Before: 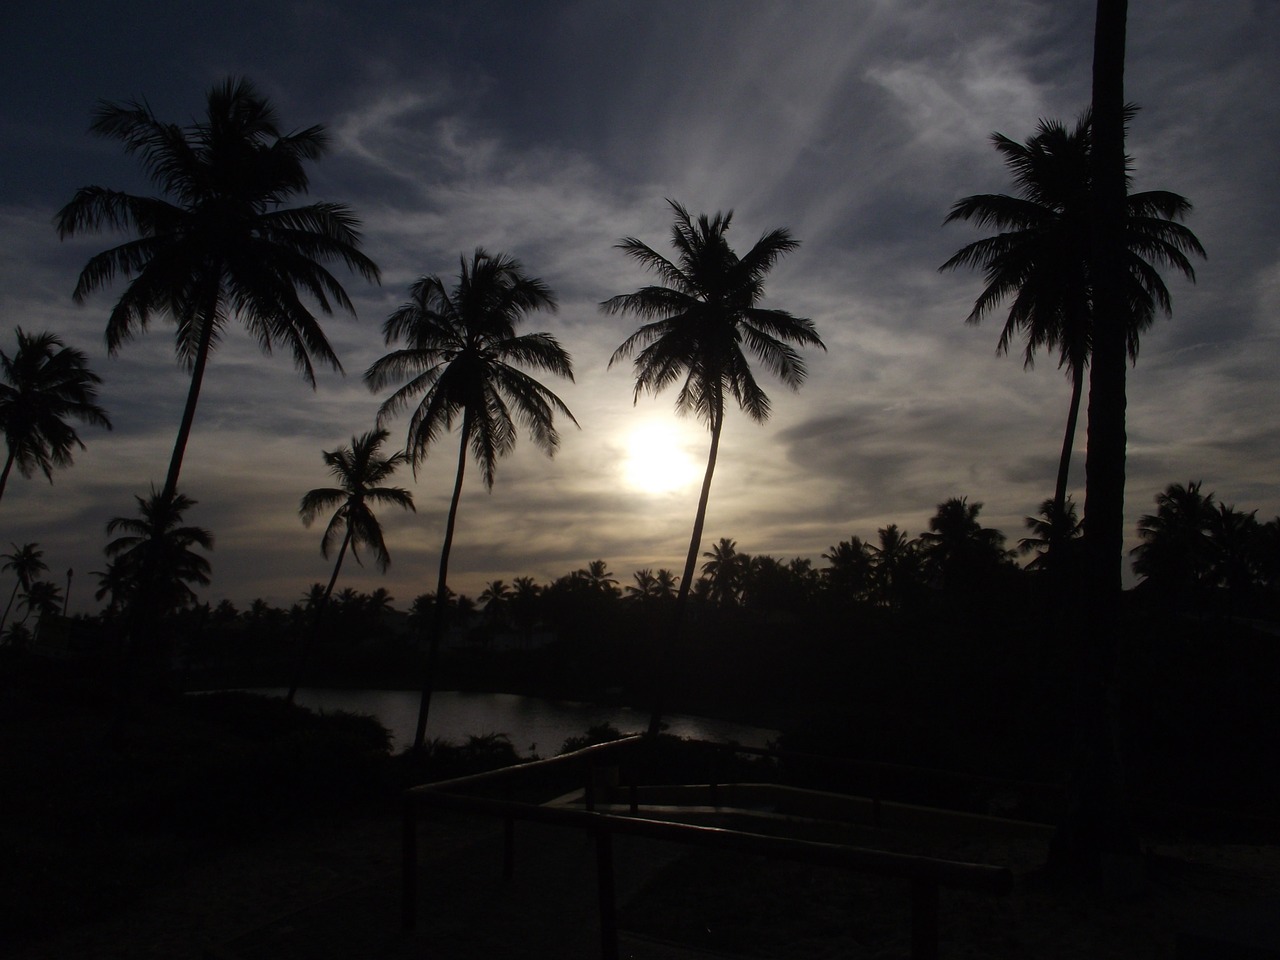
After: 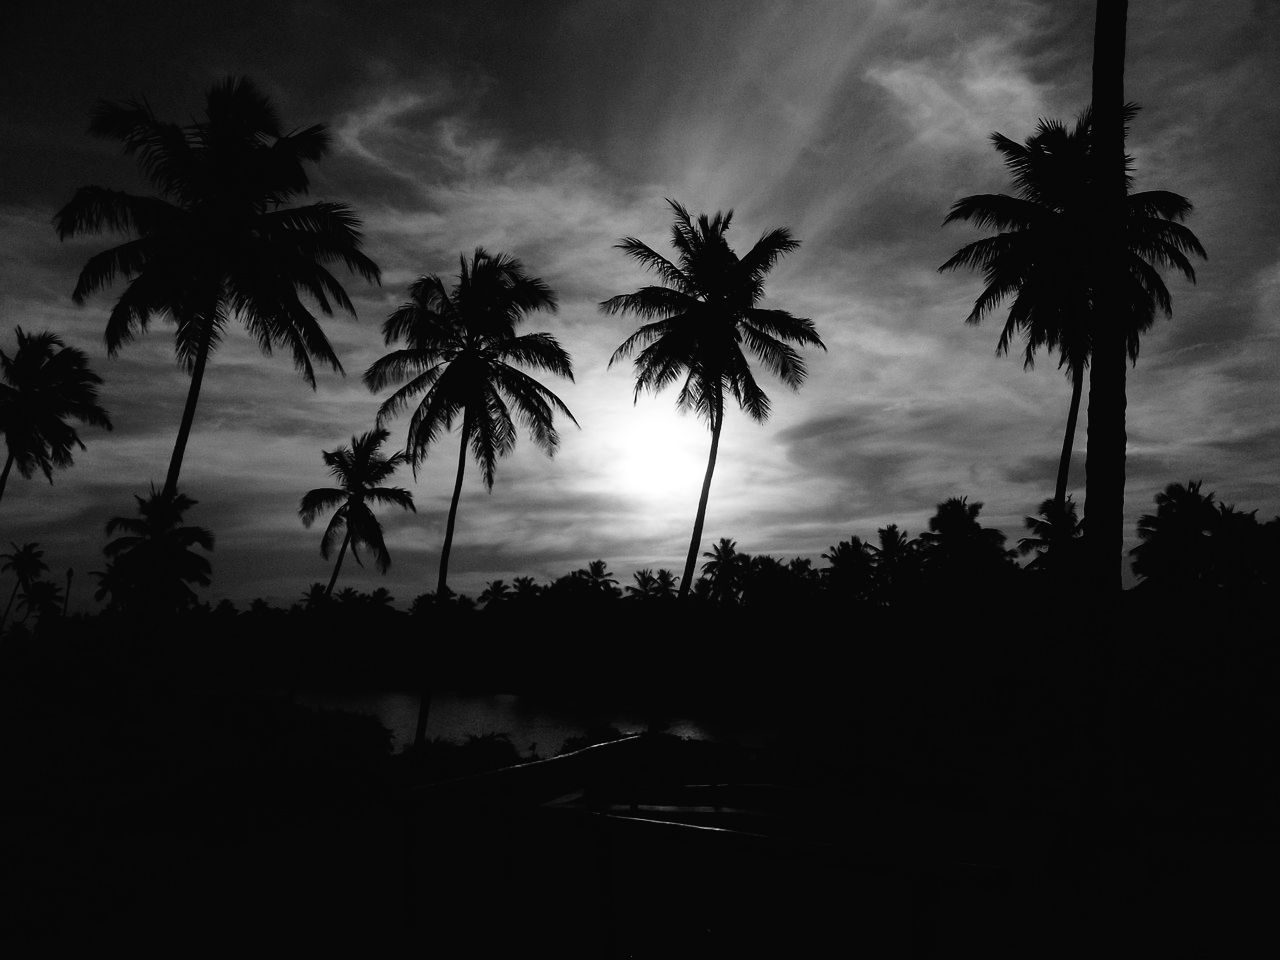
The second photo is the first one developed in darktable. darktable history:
tone curve: curves: ch0 [(0, 0.016) (0.11, 0.039) (0.259, 0.235) (0.383, 0.437) (0.499, 0.597) (0.733, 0.867) (0.843, 0.948) (1, 1)], color space Lab, linked channels, preserve colors none
color calibration: output gray [0.25, 0.35, 0.4, 0], x 0.383, y 0.372, temperature 3905.17 K
